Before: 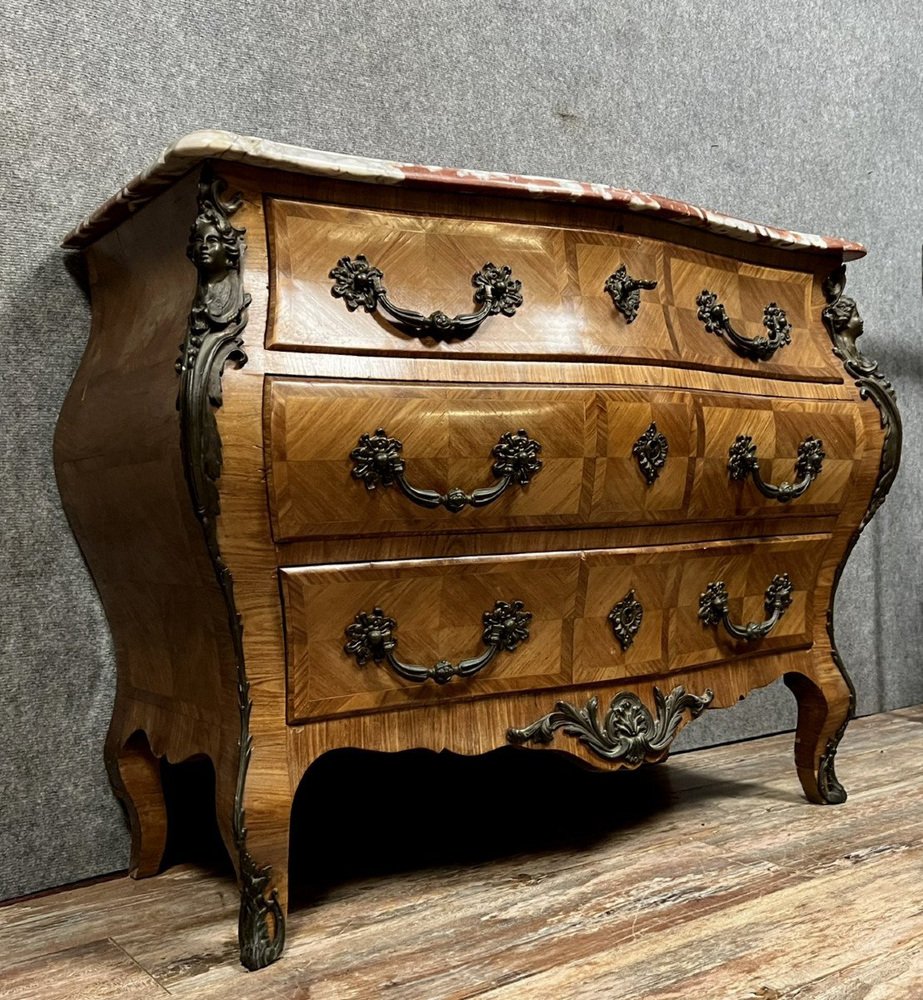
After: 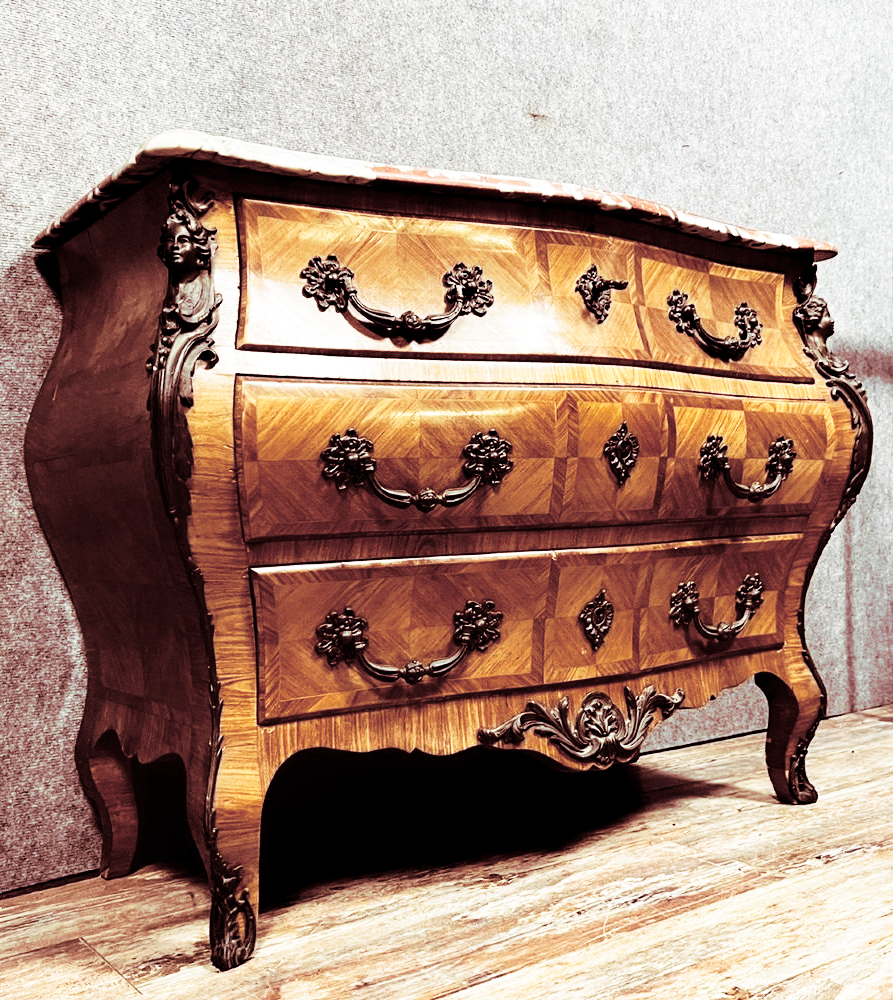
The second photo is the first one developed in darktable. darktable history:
base curve: curves: ch0 [(0, 0) (0.028, 0.03) (0.105, 0.232) (0.387, 0.748) (0.754, 0.968) (1, 1)], fusion 1, exposure shift 0.576, preserve colors none
split-toning: highlights › saturation 0, balance -61.83
white balance: red 1, blue 1
crop and rotate: left 3.238%
